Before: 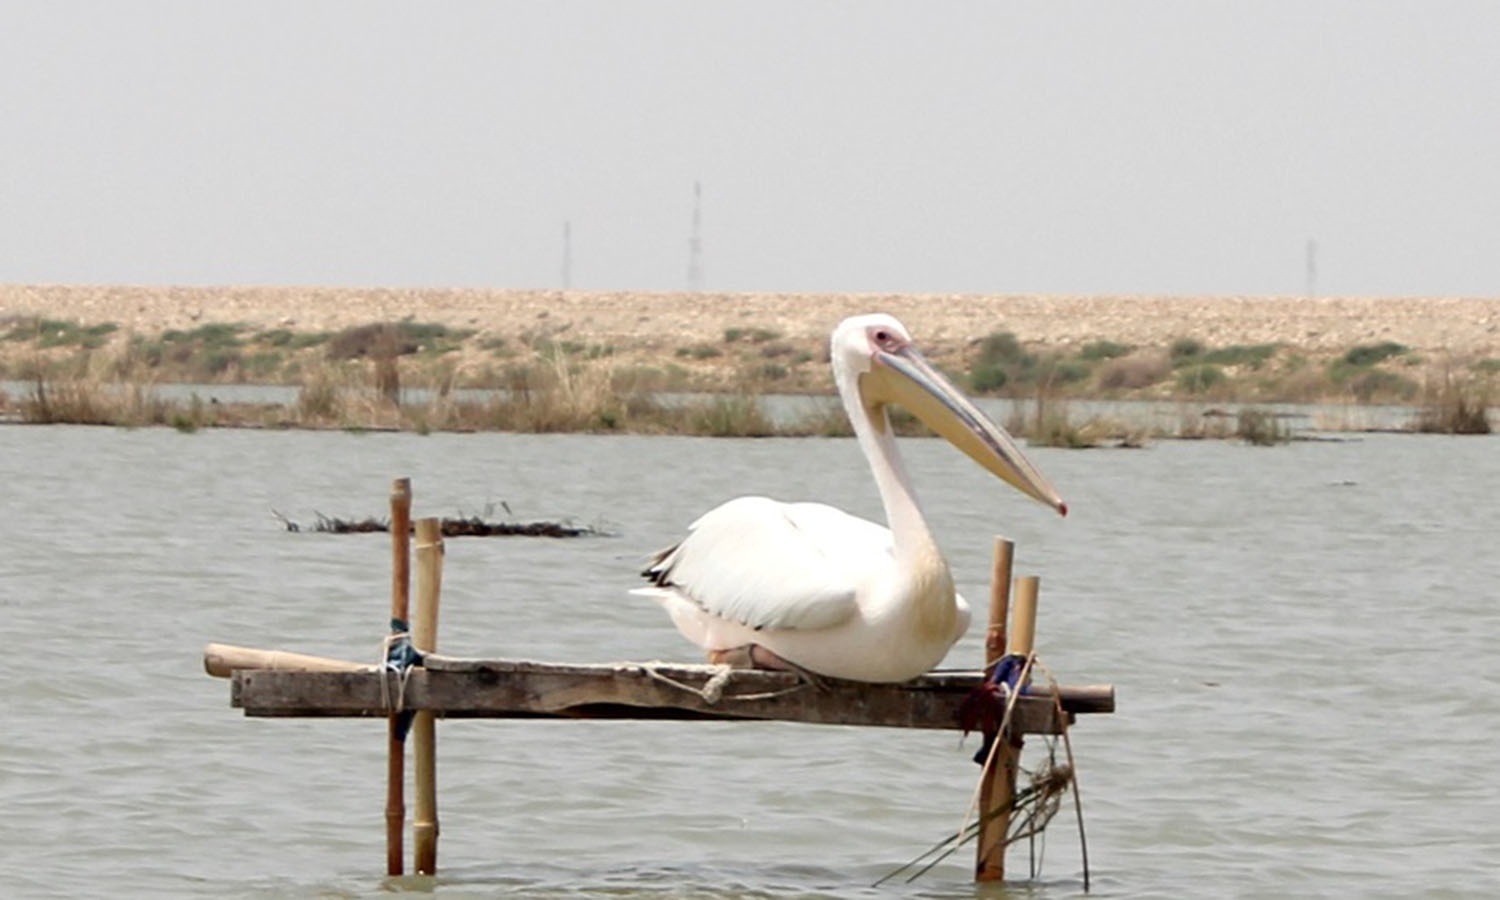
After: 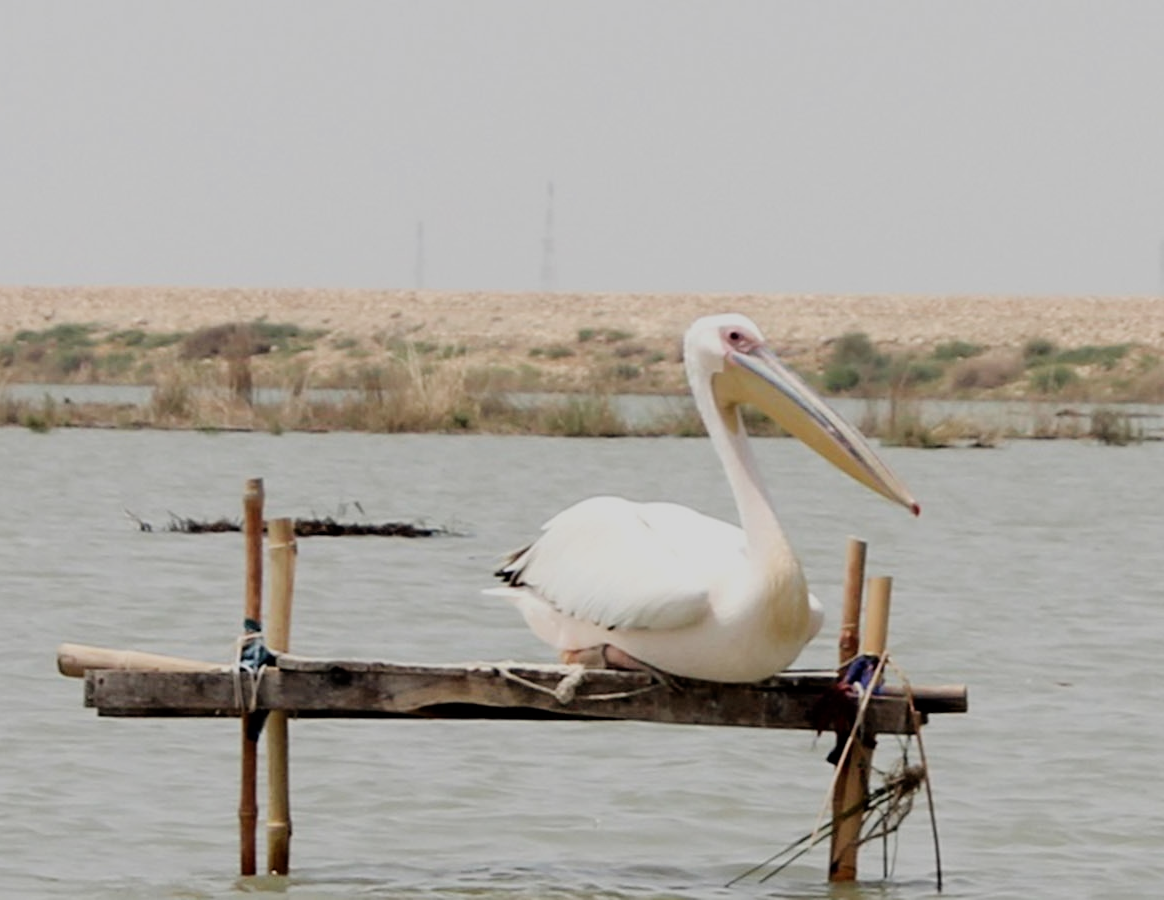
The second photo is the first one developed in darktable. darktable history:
crop: left 9.86%, right 12.512%
filmic rgb: black relative exposure -7.65 EV, white relative exposure 4.56 EV, hardness 3.61
